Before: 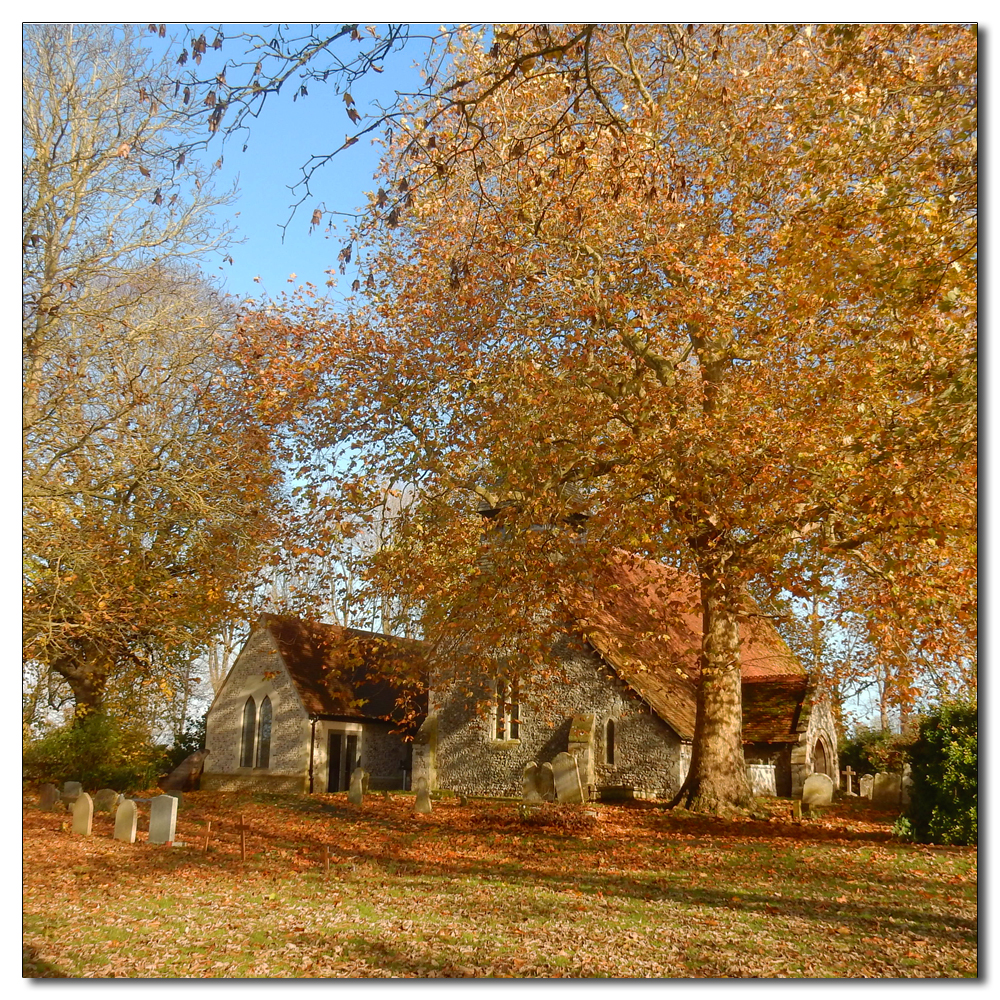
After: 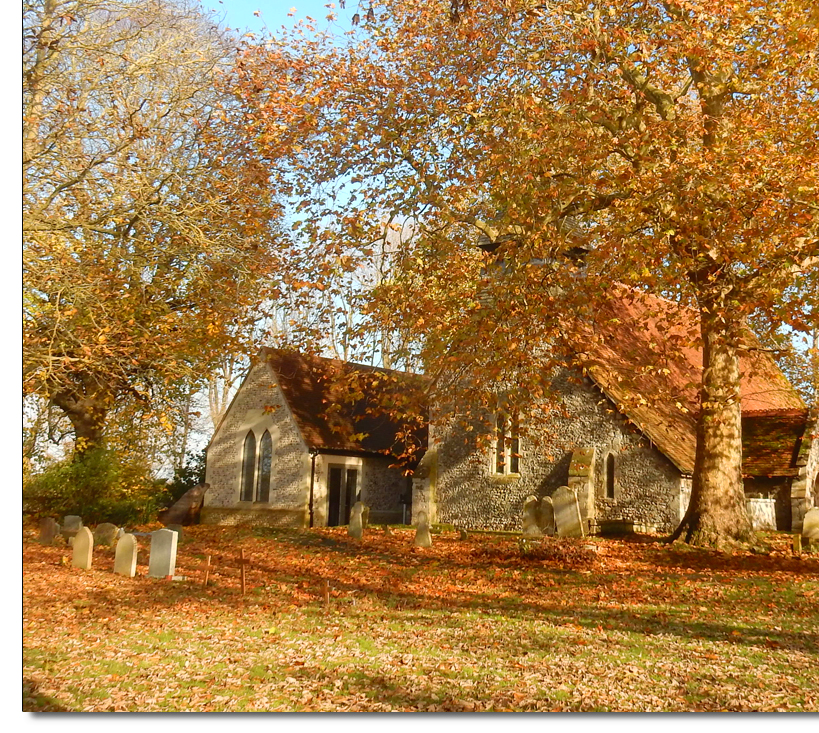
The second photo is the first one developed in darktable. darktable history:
crop: top 26.638%, right 18.011%
base curve: curves: ch0 [(0, 0) (0.688, 0.865) (1, 1)]
